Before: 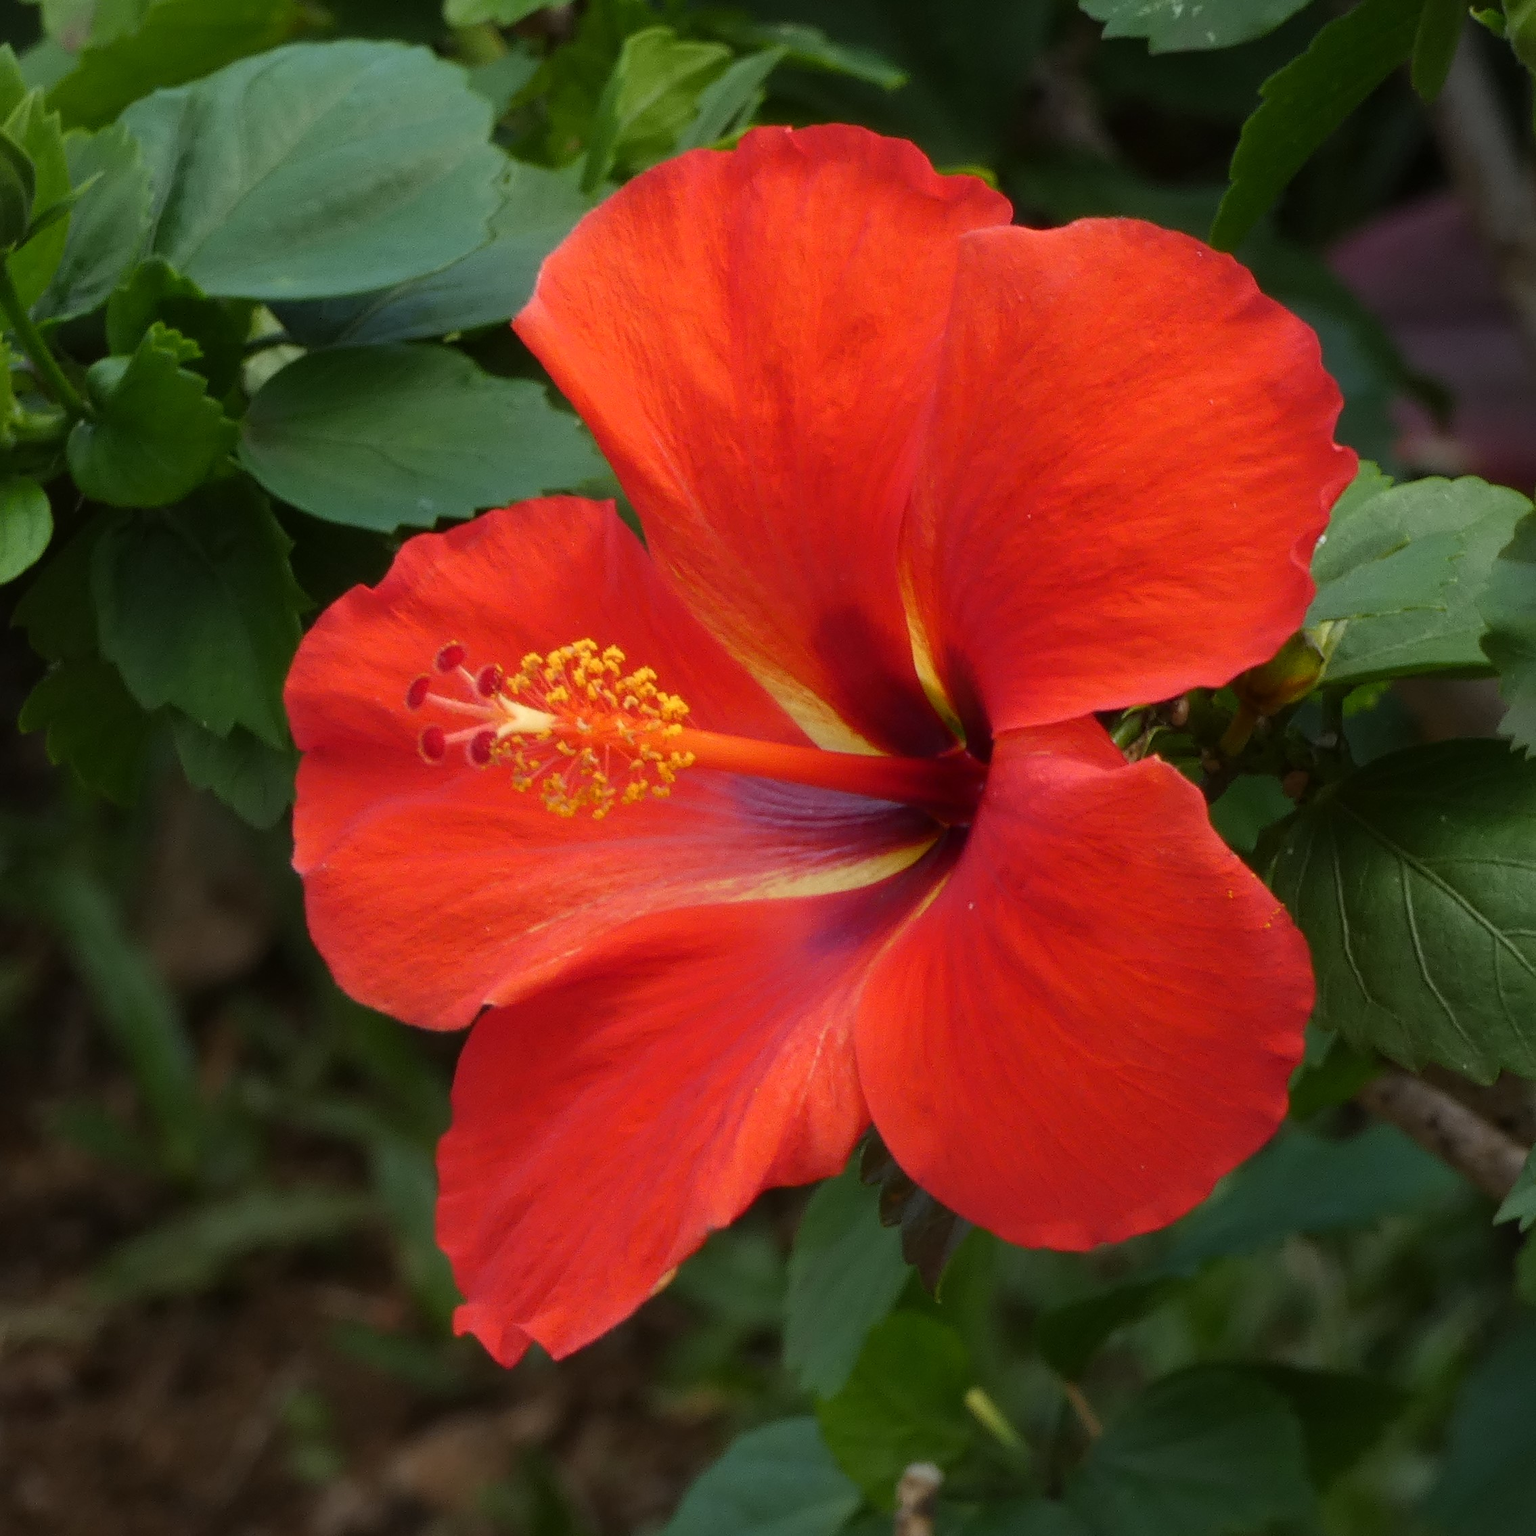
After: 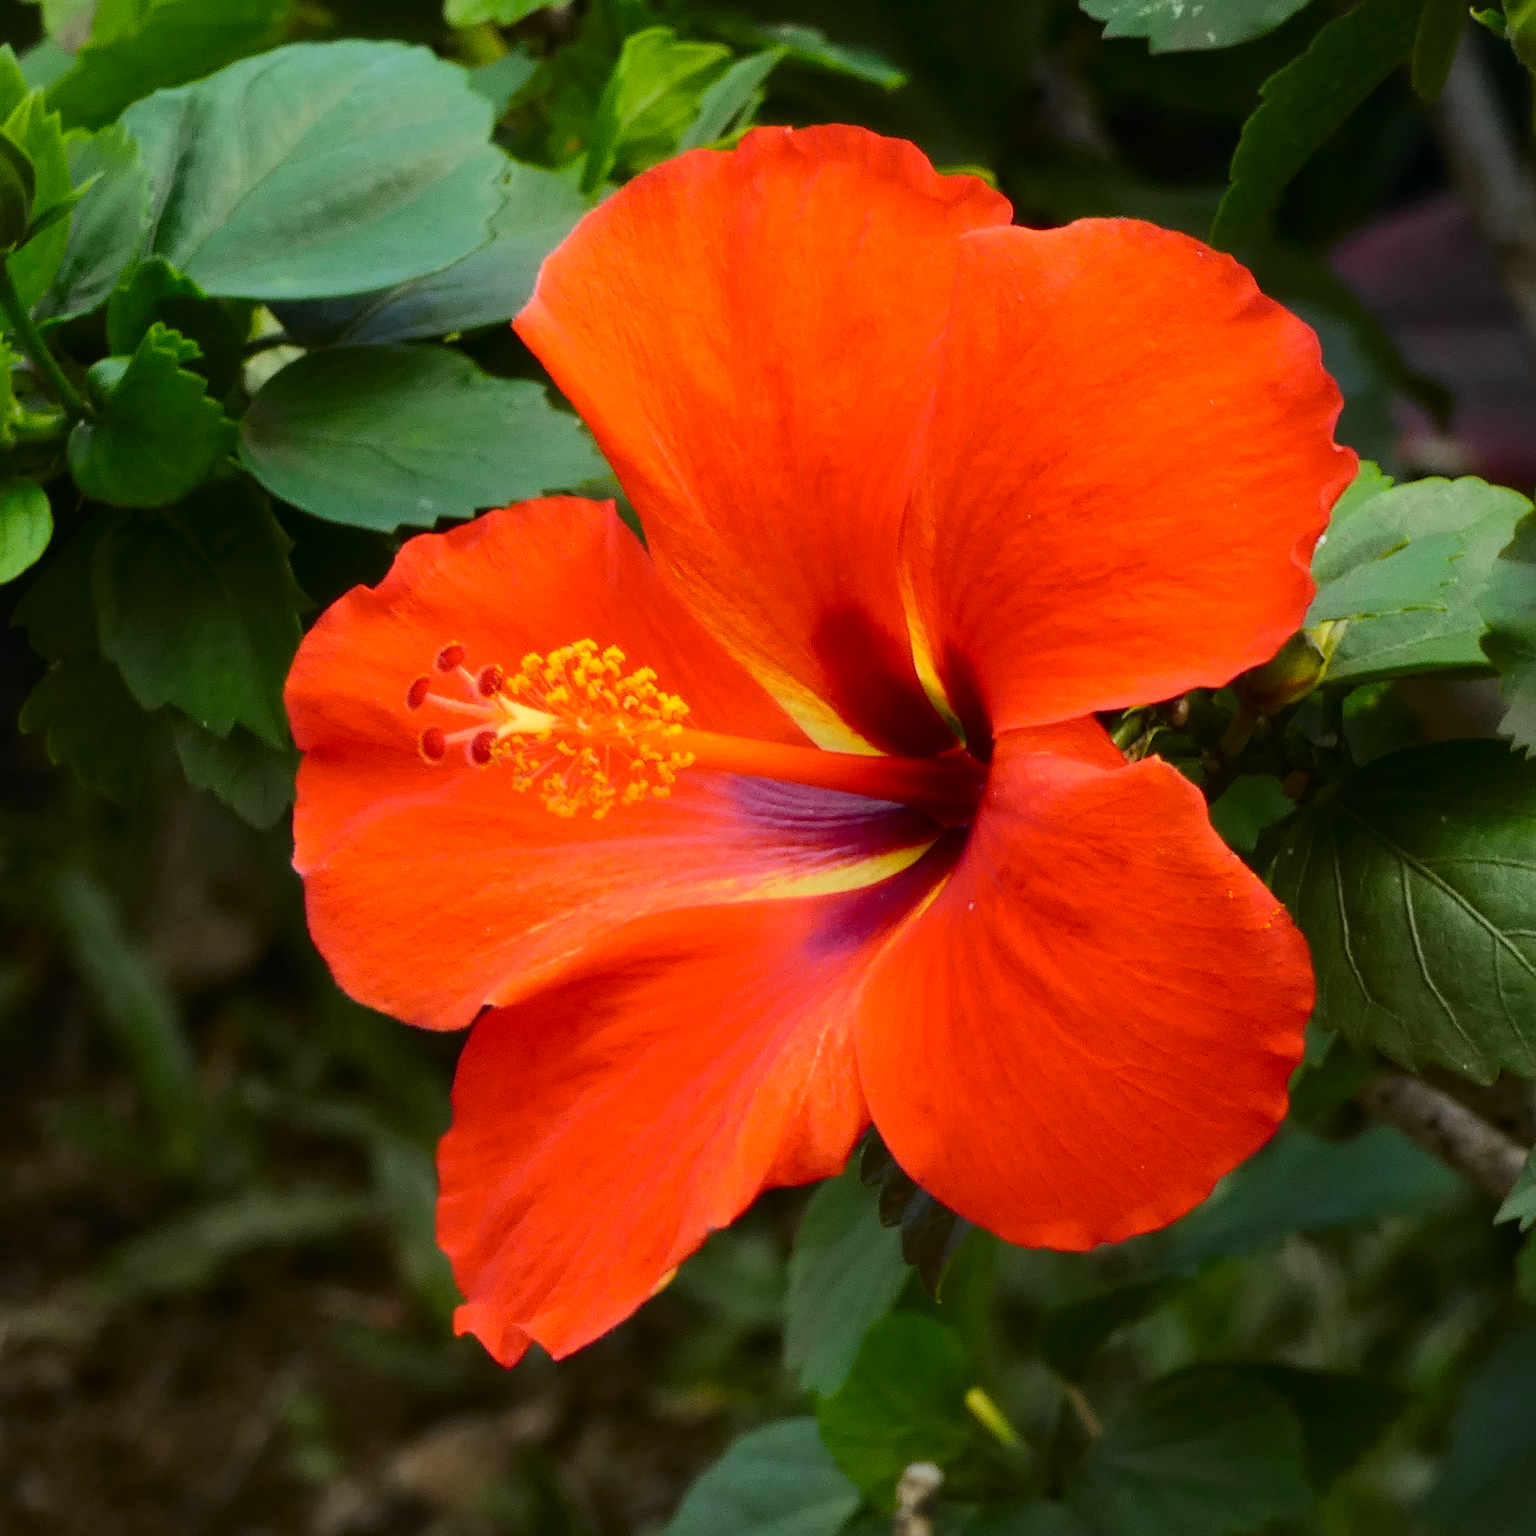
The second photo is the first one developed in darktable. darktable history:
tone curve: curves: ch0 [(0, 0) (0.11, 0.081) (0.256, 0.259) (0.398, 0.475) (0.498, 0.611) (0.65, 0.757) (0.835, 0.883) (1, 0.961)]; ch1 [(0, 0) (0.346, 0.307) (0.408, 0.369) (0.453, 0.457) (0.482, 0.479) (0.502, 0.498) (0.521, 0.51) (0.553, 0.554) (0.618, 0.65) (0.693, 0.727) (1, 1)]; ch2 [(0, 0) (0.358, 0.362) (0.434, 0.46) (0.485, 0.494) (0.5, 0.494) (0.511, 0.508) (0.537, 0.55) (0.579, 0.599) (0.621, 0.693) (1, 1)], color space Lab, independent channels, preserve colors none
